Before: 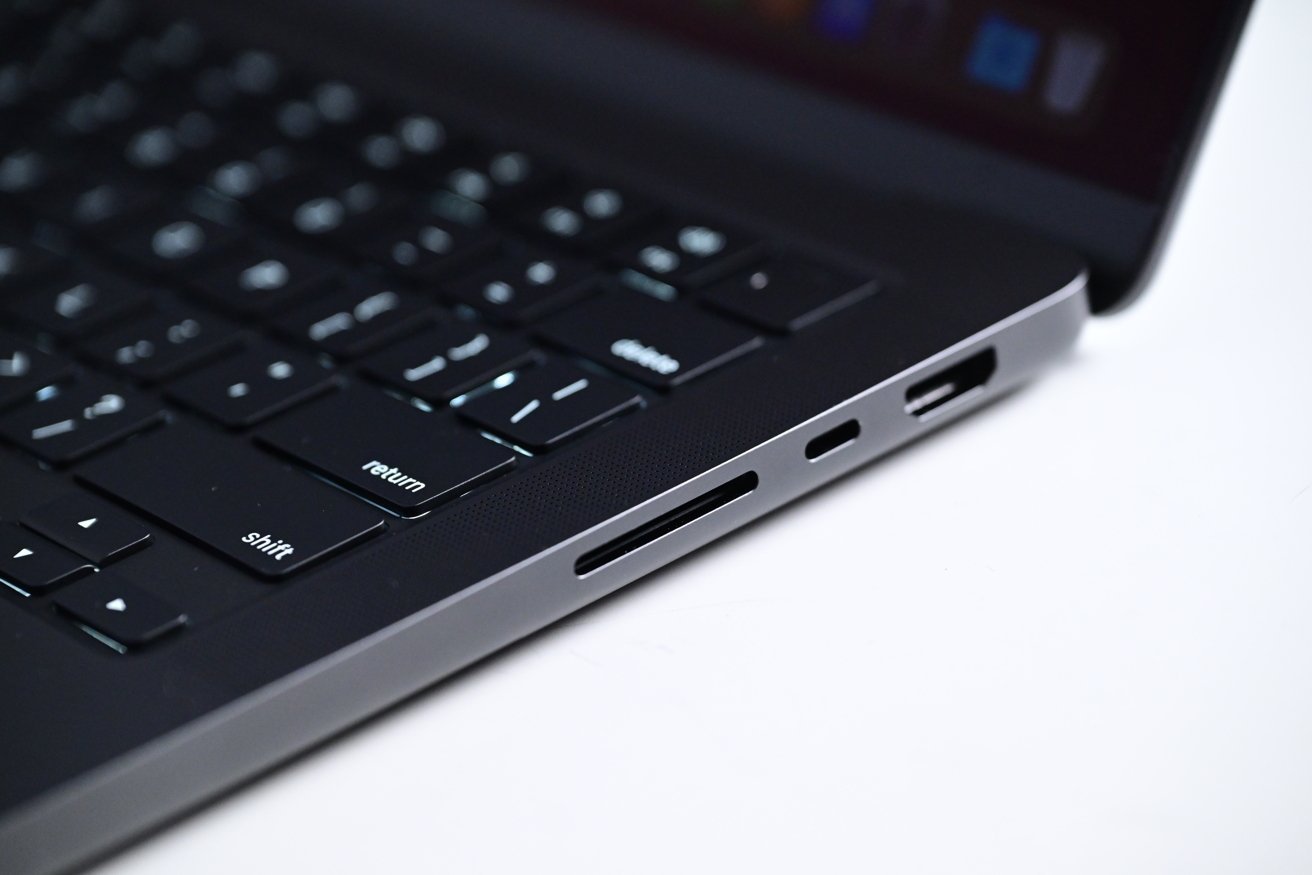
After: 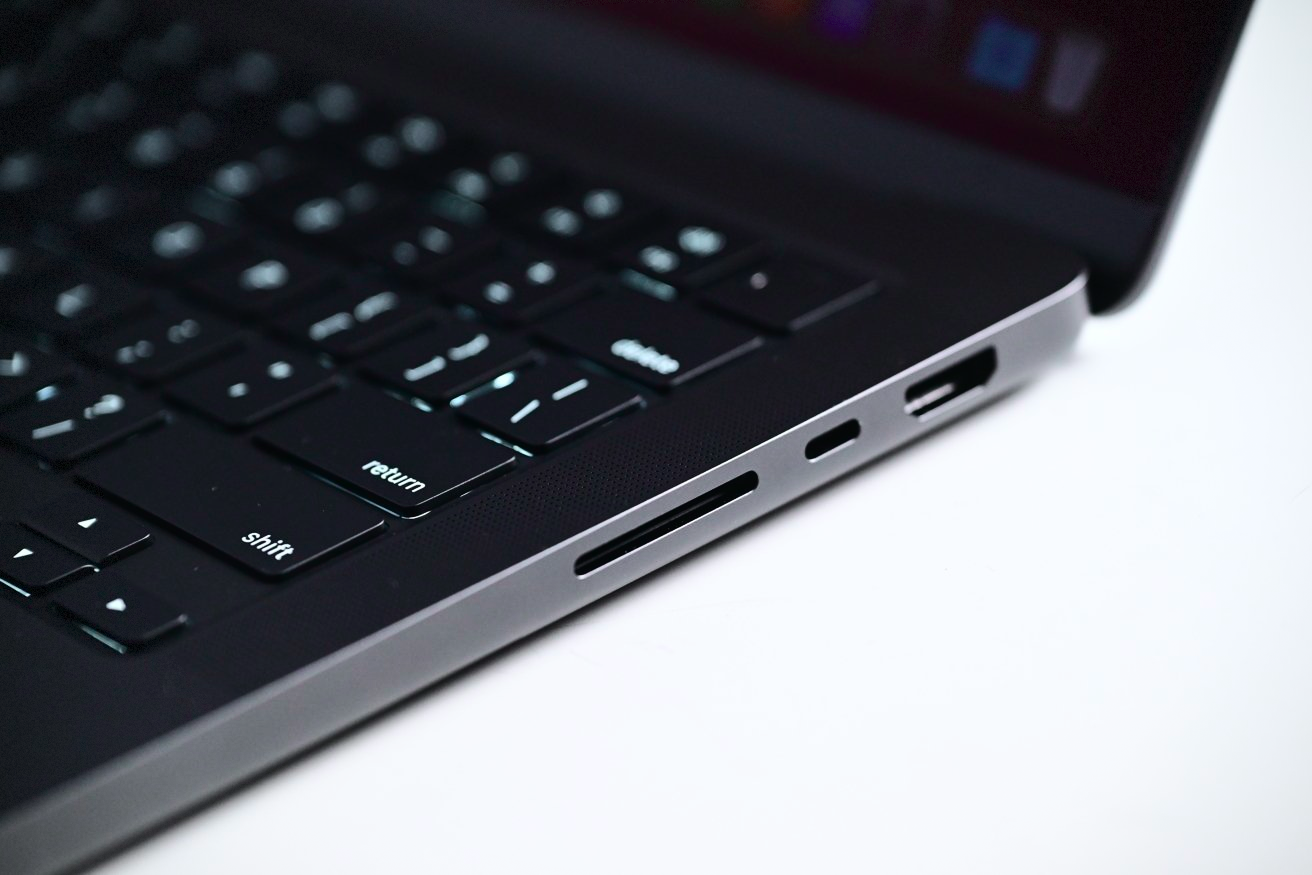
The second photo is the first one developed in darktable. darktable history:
tone curve: curves: ch0 [(0, 0.01) (0.037, 0.032) (0.131, 0.108) (0.275, 0.258) (0.483, 0.512) (0.61, 0.661) (0.696, 0.742) (0.792, 0.834) (0.911, 0.936) (0.997, 0.995)]; ch1 [(0, 0) (0.308, 0.29) (0.425, 0.411) (0.503, 0.502) (0.529, 0.543) (0.683, 0.706) (0.746, 0.77) (1, 1)]; ch2 [(0, 0) (0.225, 0.214) (0.334, 0.339) (0.401, 0.415) (0.485, 0.487) (0.502, 0.502) (0.525, 0.523) (0.545, 0.552) (0.587, 0.61) (0.636, 0.654) (0.711, 0.729) (0.845, 0.855) (0.998, 0.977)], color space Lab, independent channels, preserve colors none
vignetting: fall-off start 85%, fall-off radius 80%, brightness -0.182, saturation -0.3, width/height ratio 1.219, dithering 8-bit output, unbound false
